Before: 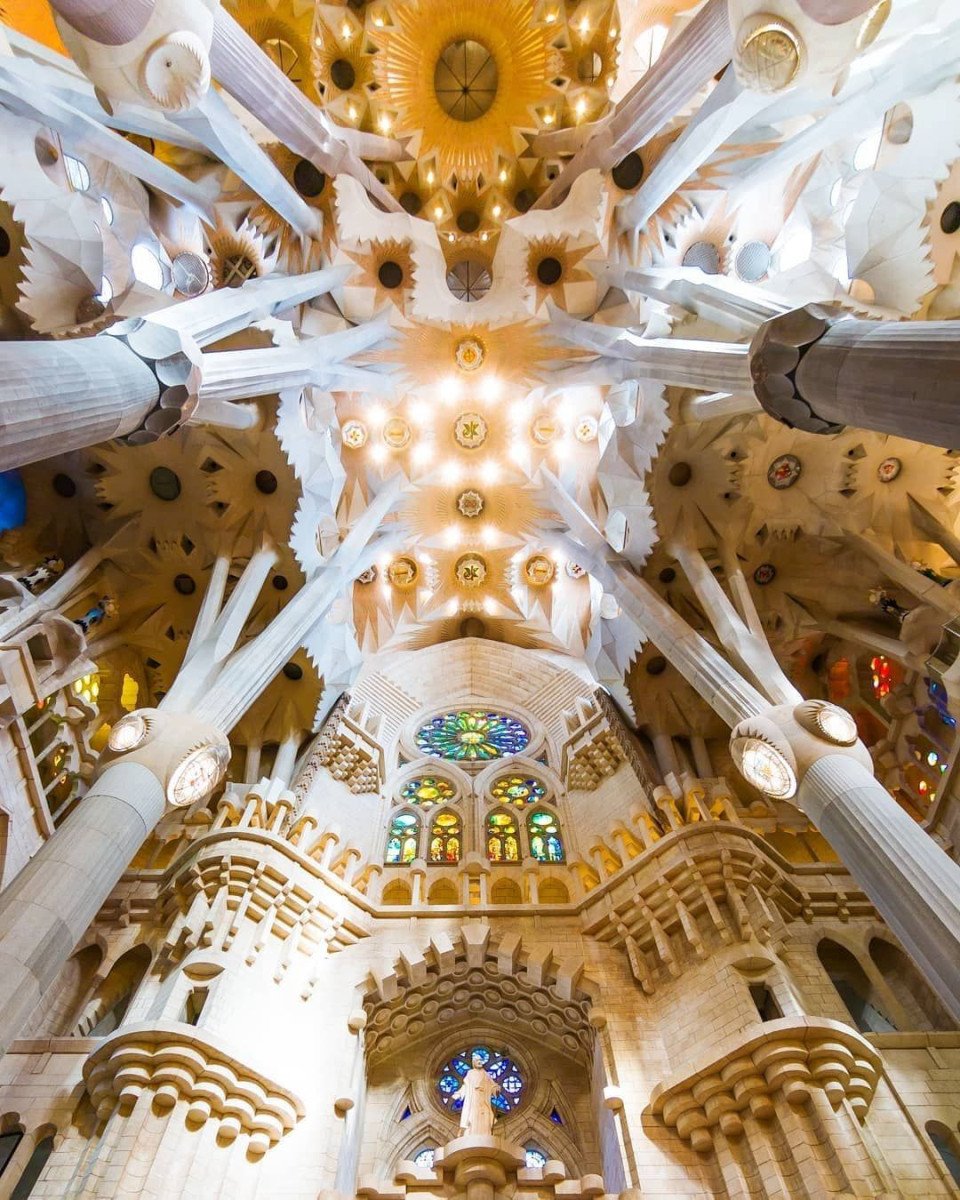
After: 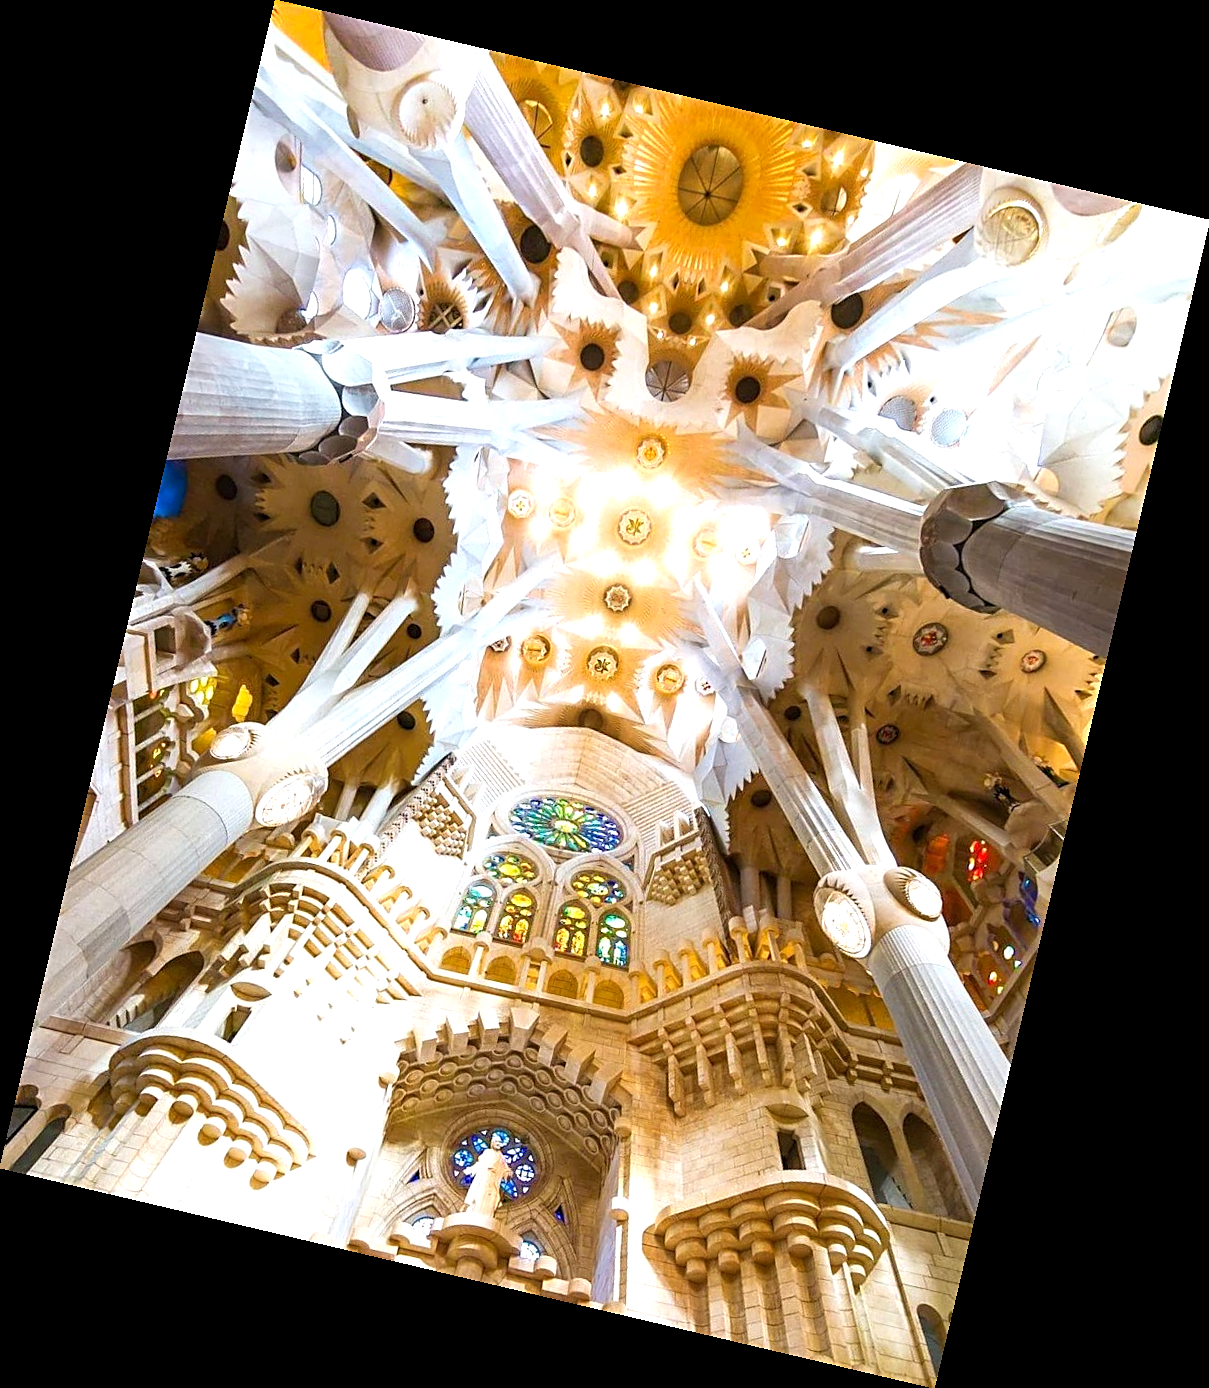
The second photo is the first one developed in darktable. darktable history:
tone equalizer: on, module defaults
sharpen: on, module defaults
levels: levels [0, 0.43, 0.859]
rotate and perspective: rotation 13.27°, automatic cropping off
